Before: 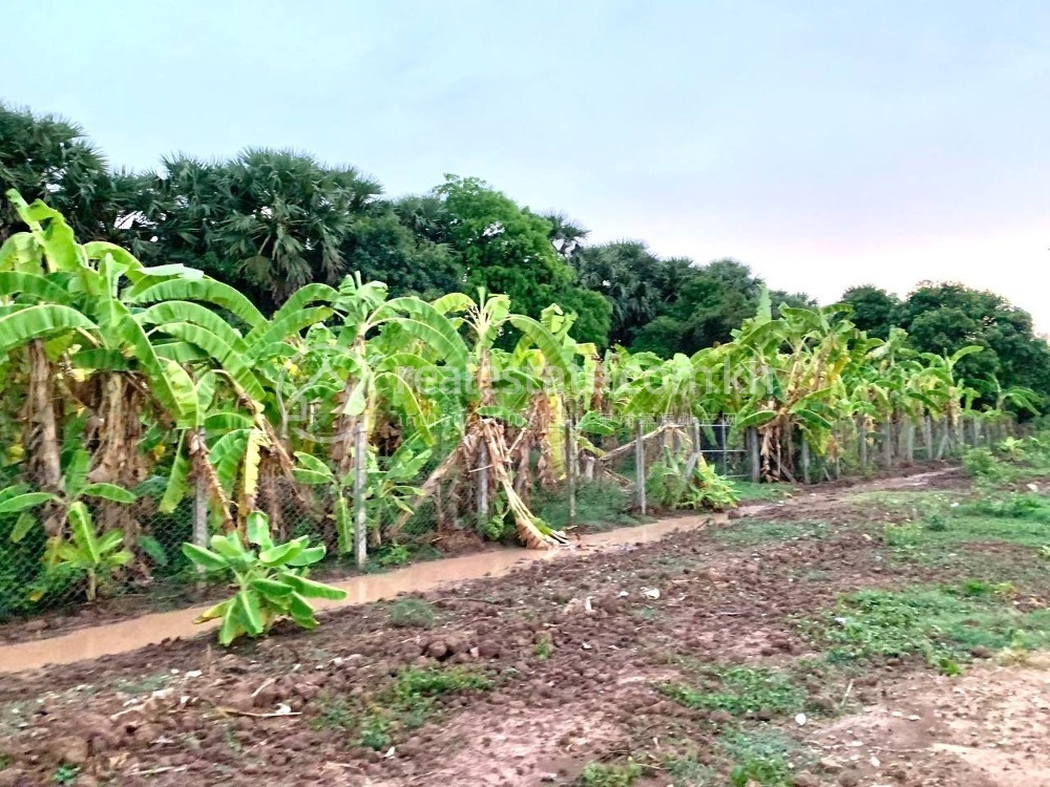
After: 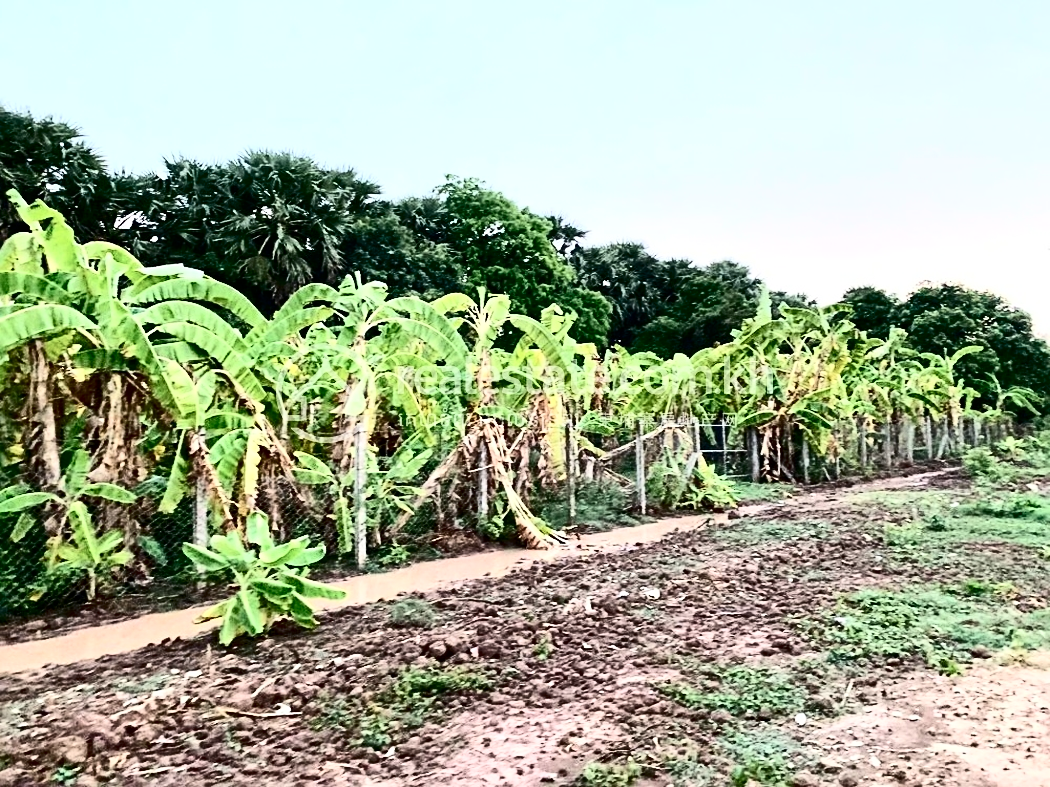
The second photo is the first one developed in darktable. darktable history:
shadows and highlights: shadows 20.55, highlights -20.99, soften with gaussian
sharpen: on, module defaults
contrast brightness saturation: contrast 0.5, saturation -0.1
